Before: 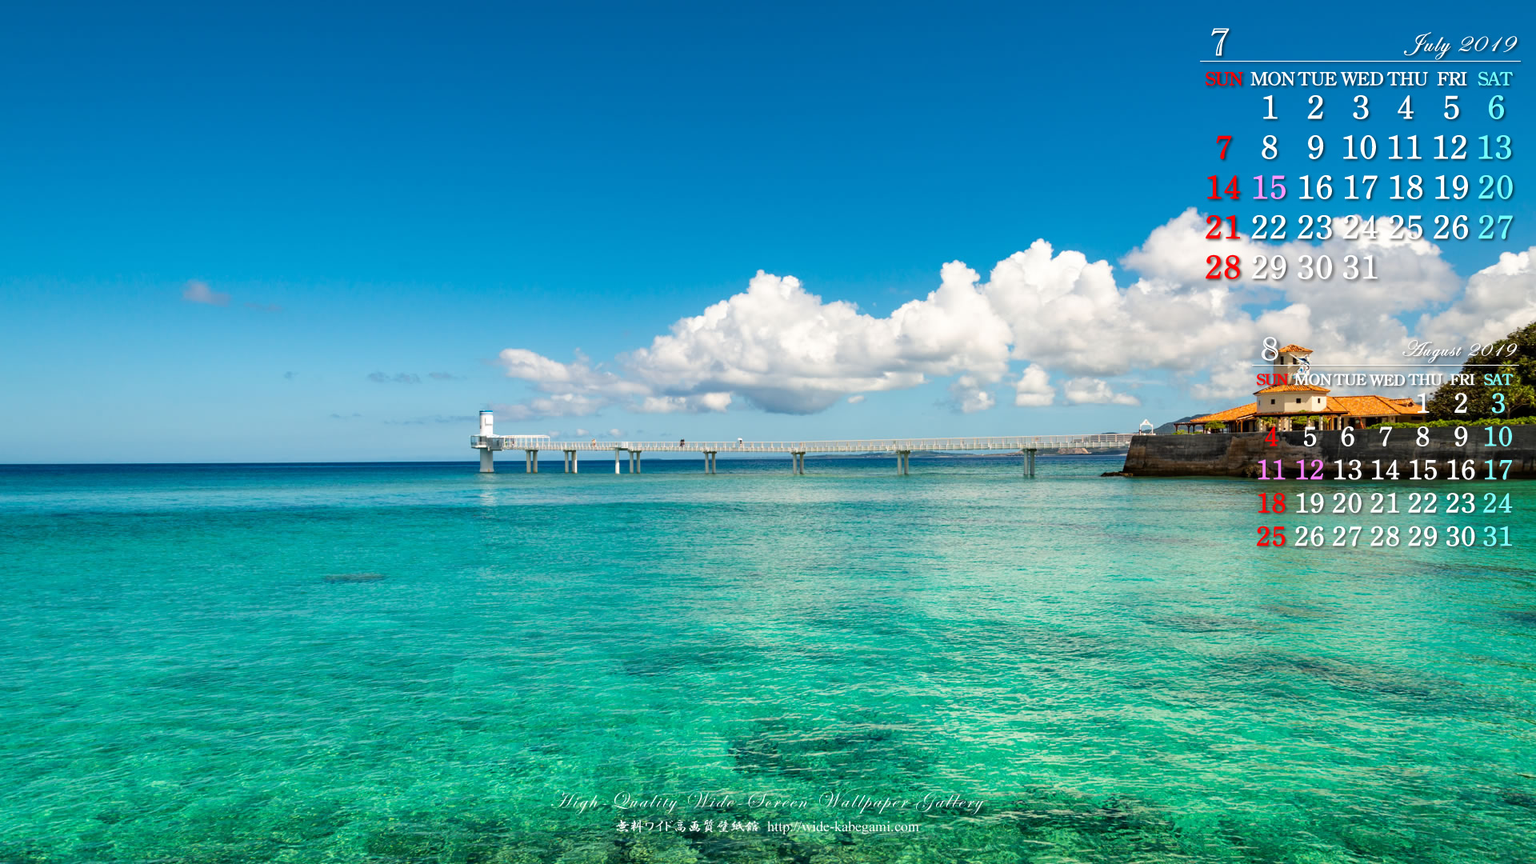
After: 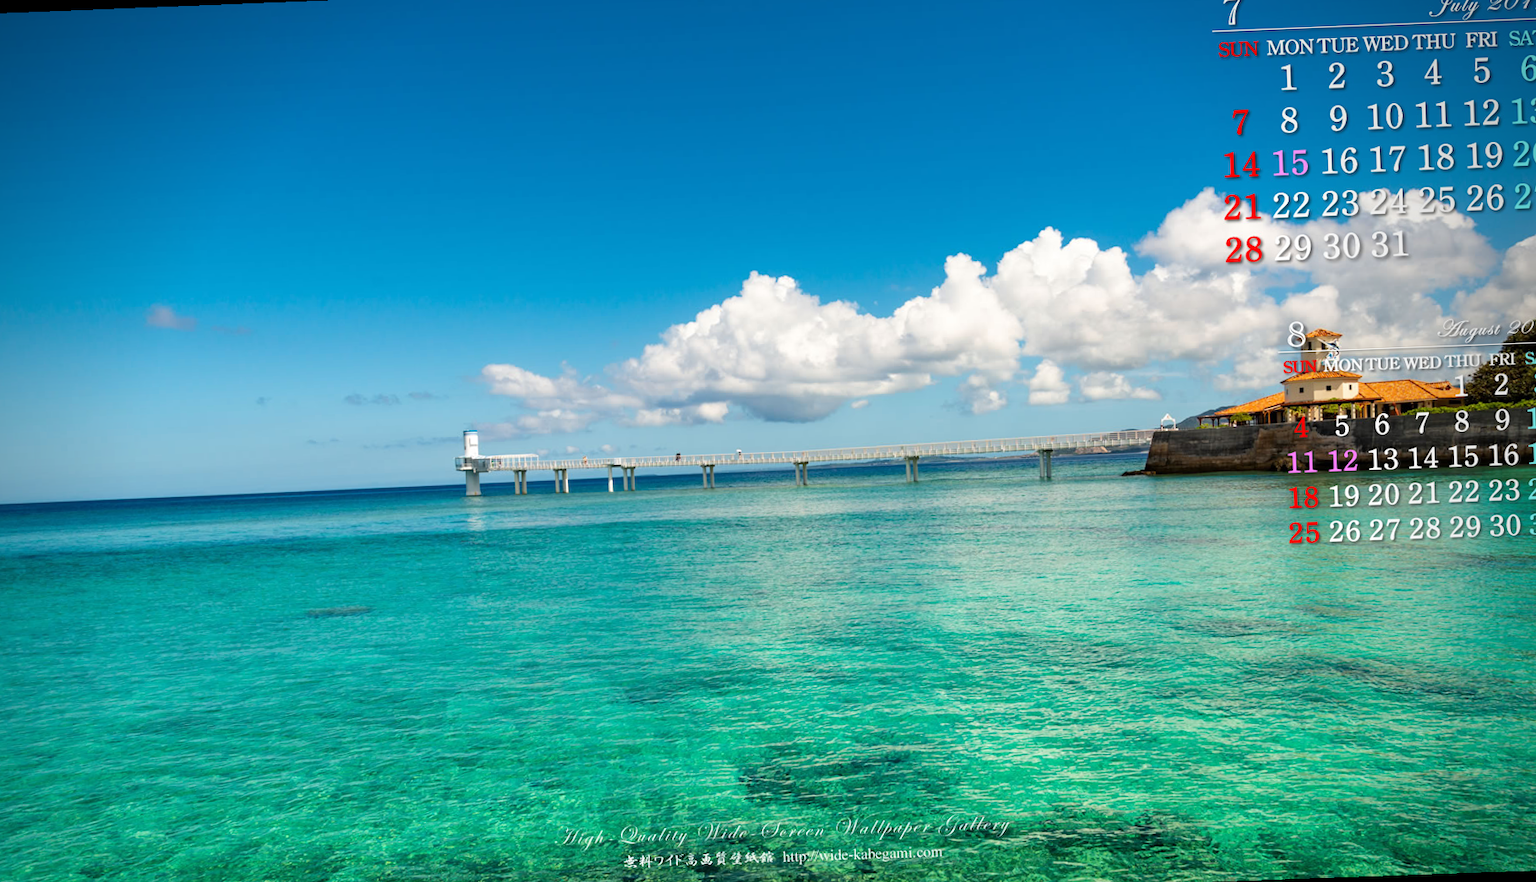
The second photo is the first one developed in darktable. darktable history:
vignetting: brightness -0.629, saturation -0.007, center (-0.028, 0.239)
rotate and perspective: rotation -2.12°, lens shift (vertical) 0.009, lens shift (horizontal) -0.008, automatic cropping original format, crop left 0.036, crop right 0.964, crop top 0.05, crop bottom 0.959
